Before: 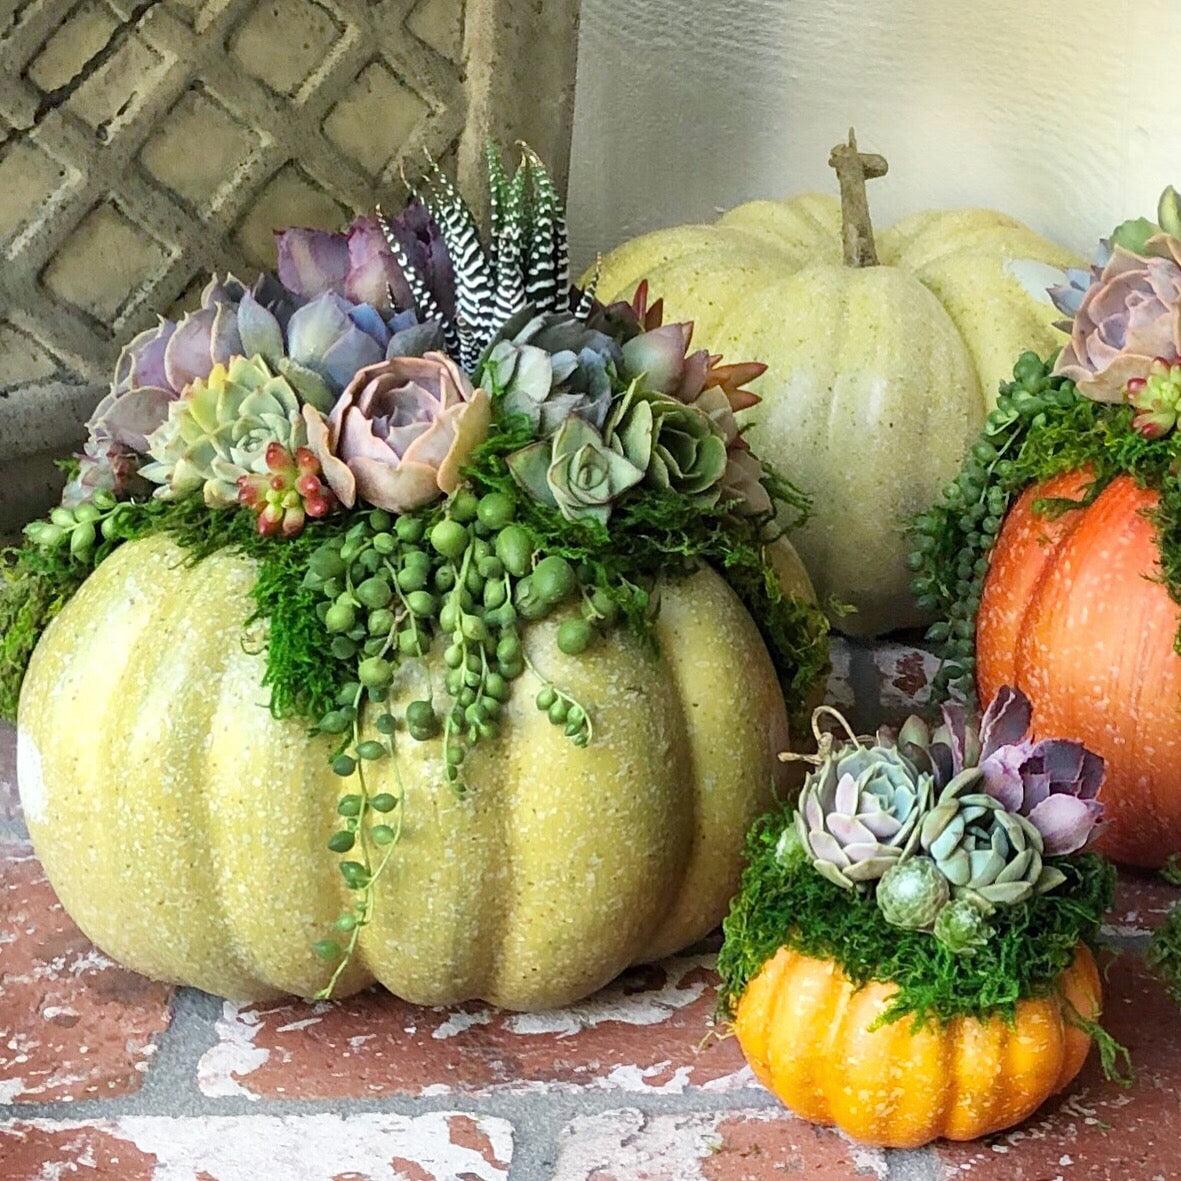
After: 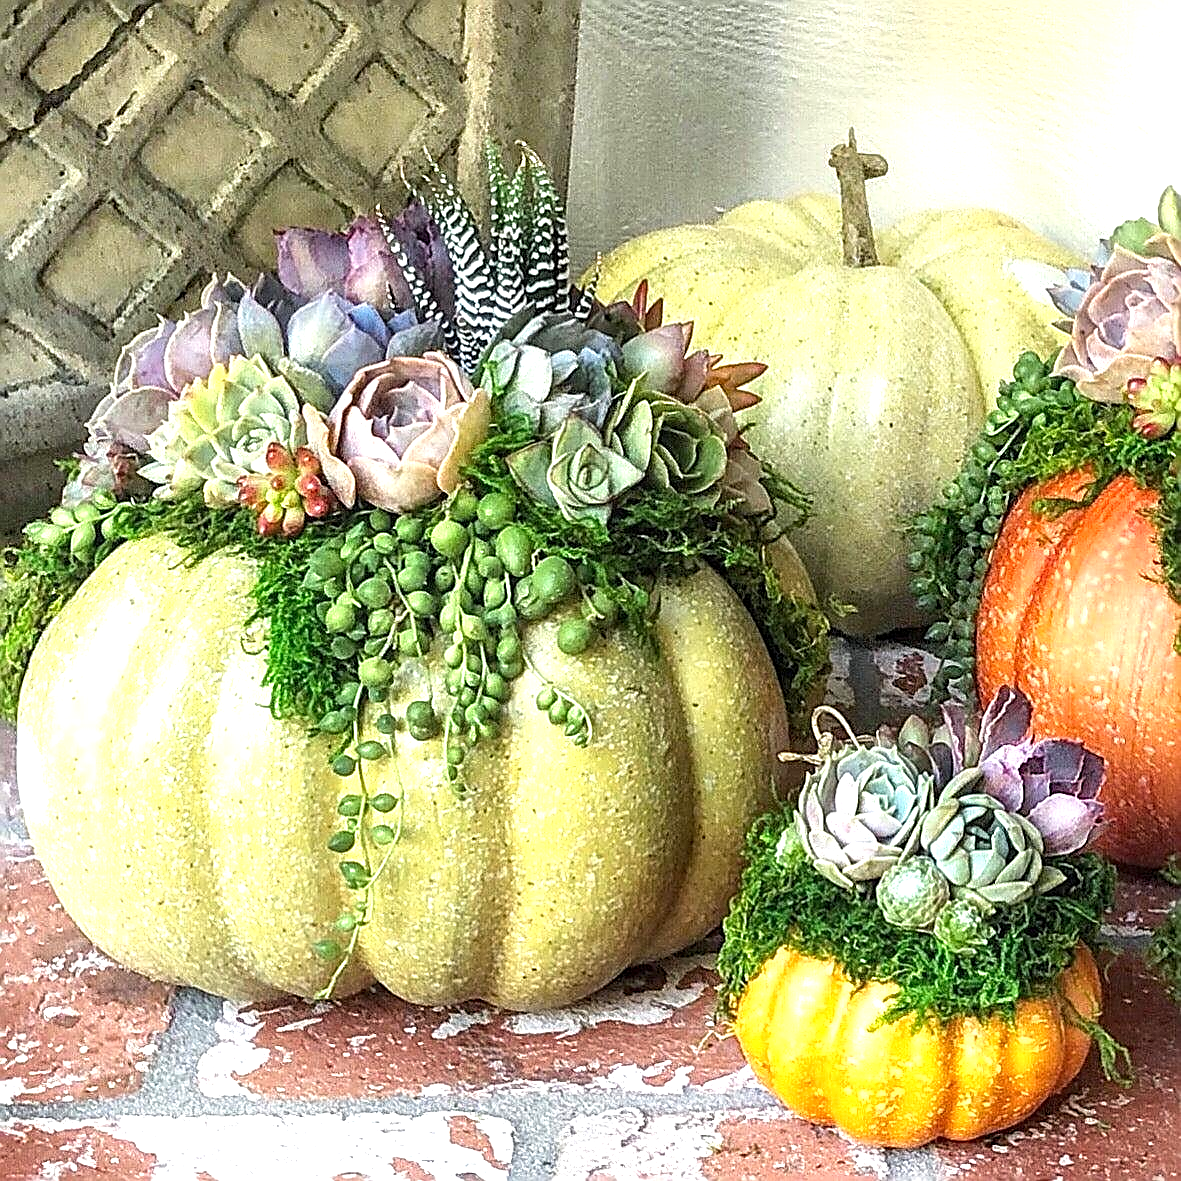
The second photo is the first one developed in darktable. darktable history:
exposure: black level correction 0, exposure 0.7 EV, compensate exposure bias true, compensate highlight preservation false
sharpen: radius 1.685, amount 1.294
local contrast: on, module defaults
